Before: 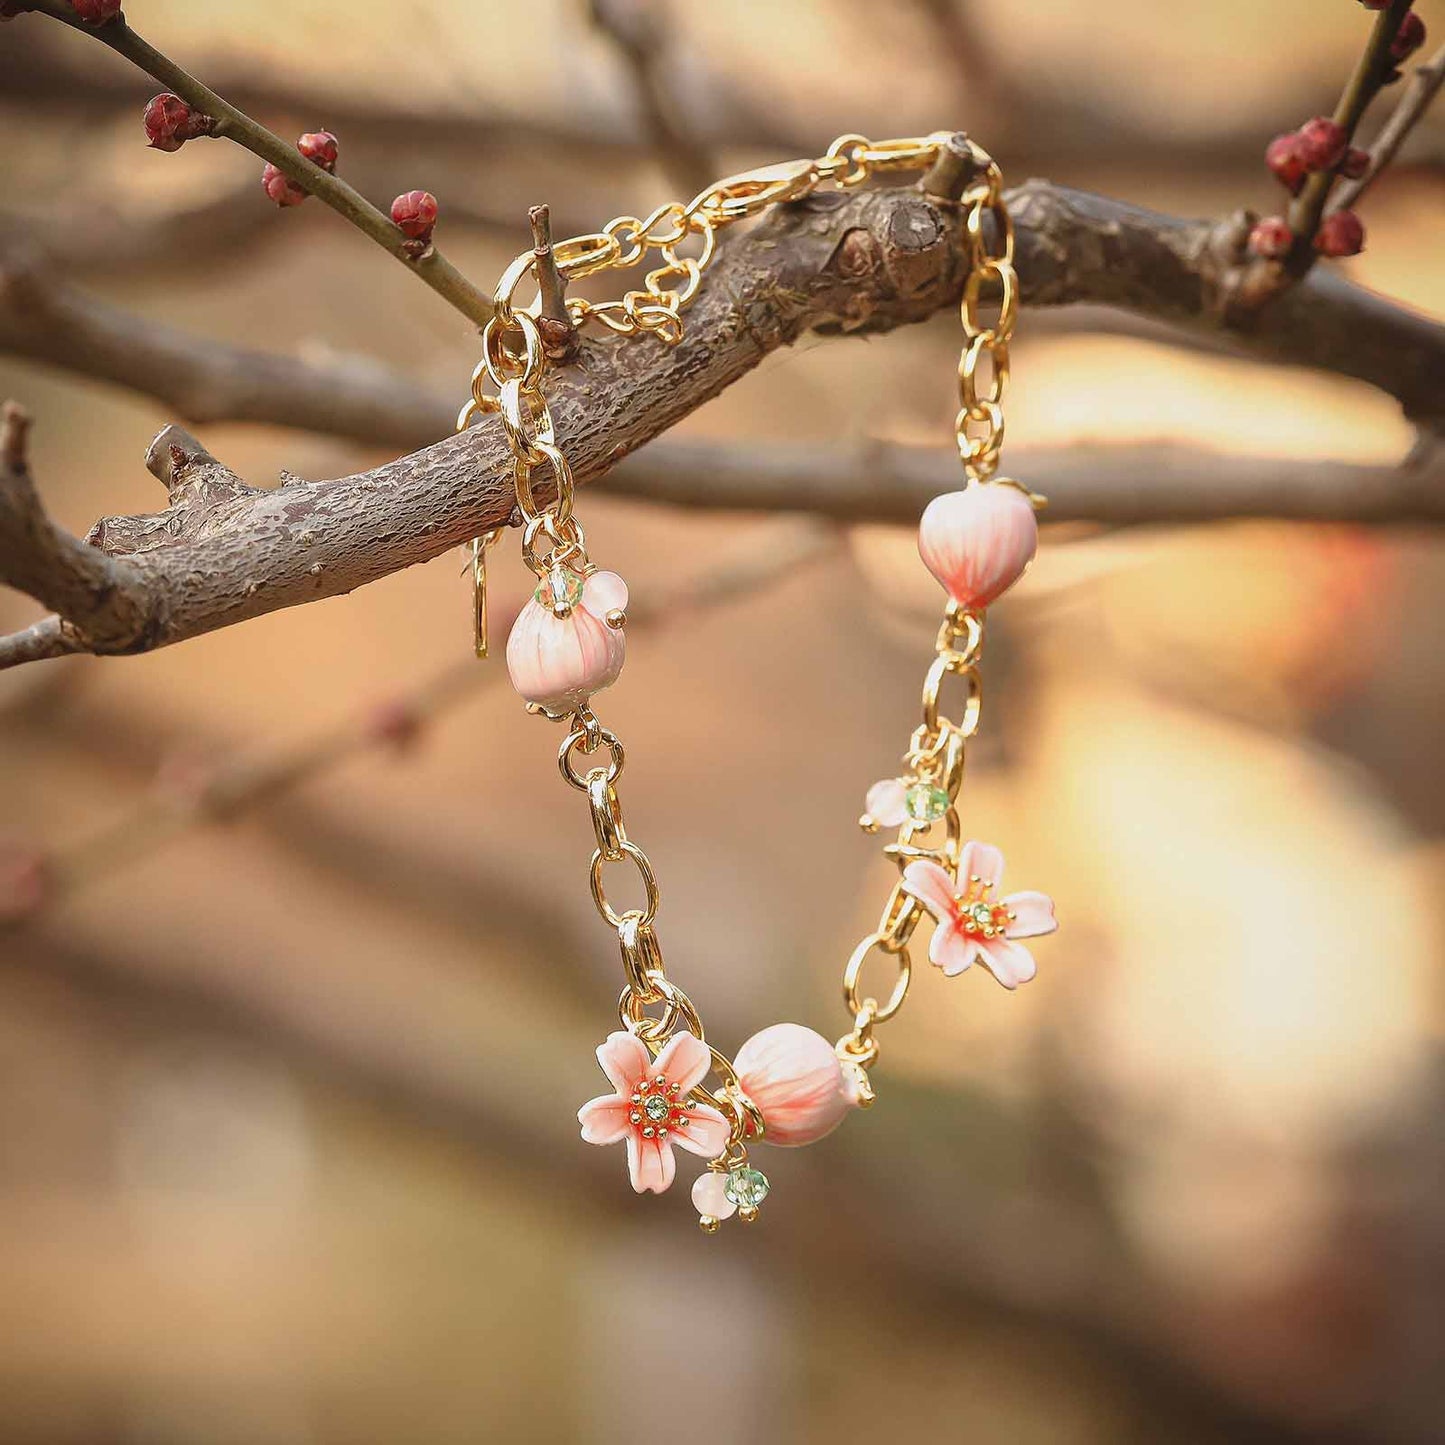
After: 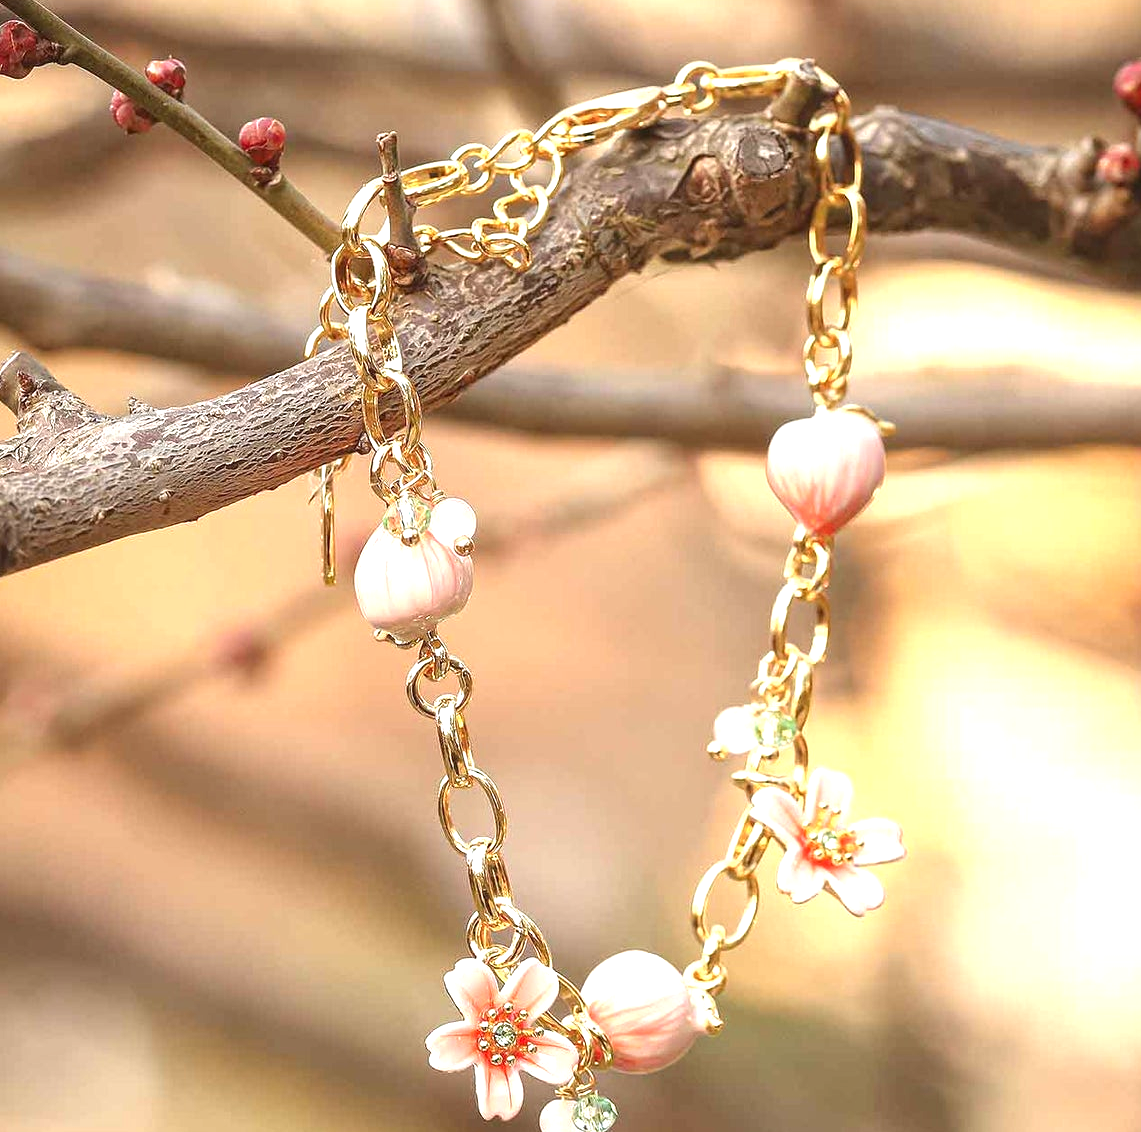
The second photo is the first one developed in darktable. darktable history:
exposure: exposure 0.732 EV, compensate highlight preservation false
crop and rotate: left 10.534%, top 5.061%, right 10.469%, bottom 16.568%
local contrast: highlights 106%, shadows 100%, detail 120%, midtone range 0.2
